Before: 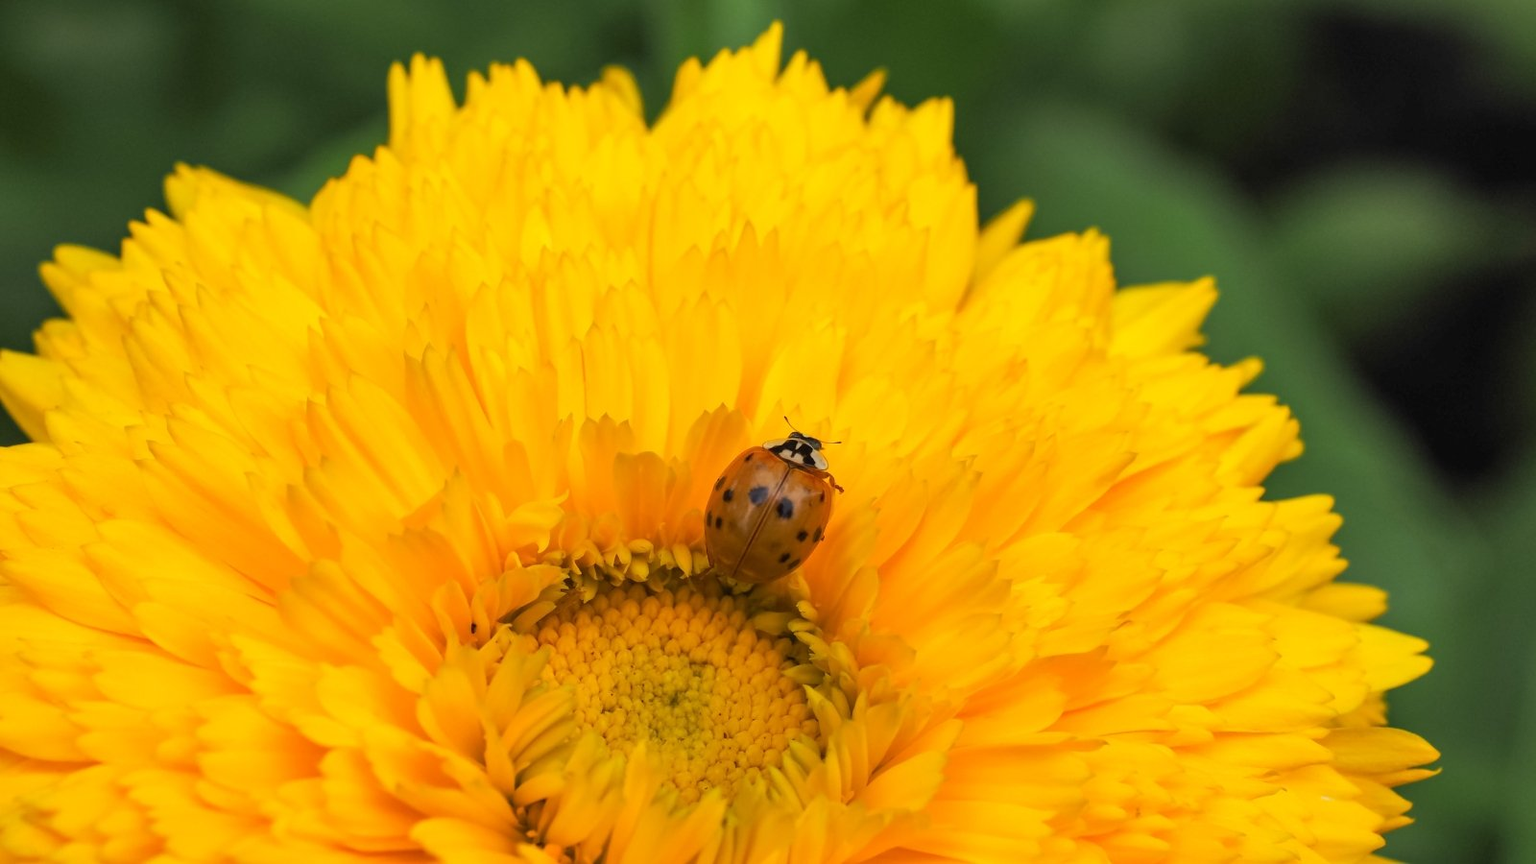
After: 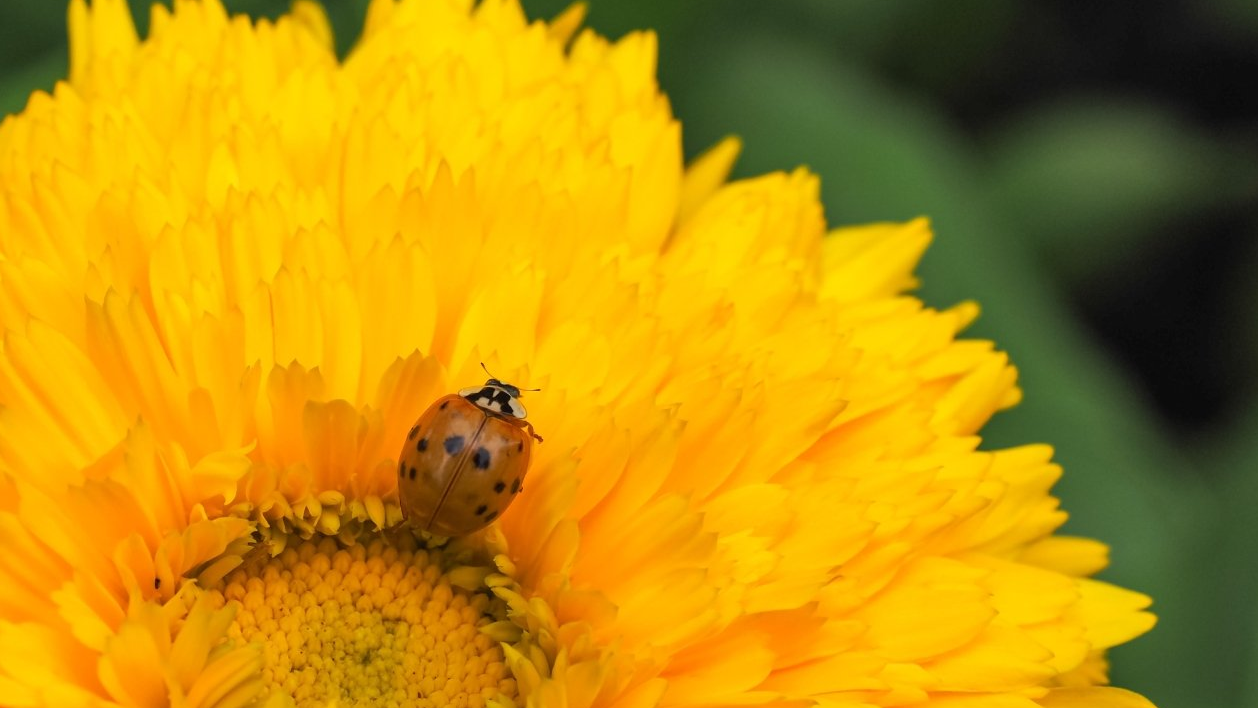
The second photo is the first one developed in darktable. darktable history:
crop and rotate: left 21.027%, top 7.921%, right 0.344%, bottom 13.38%
exposure: compensate highlight preservation false
